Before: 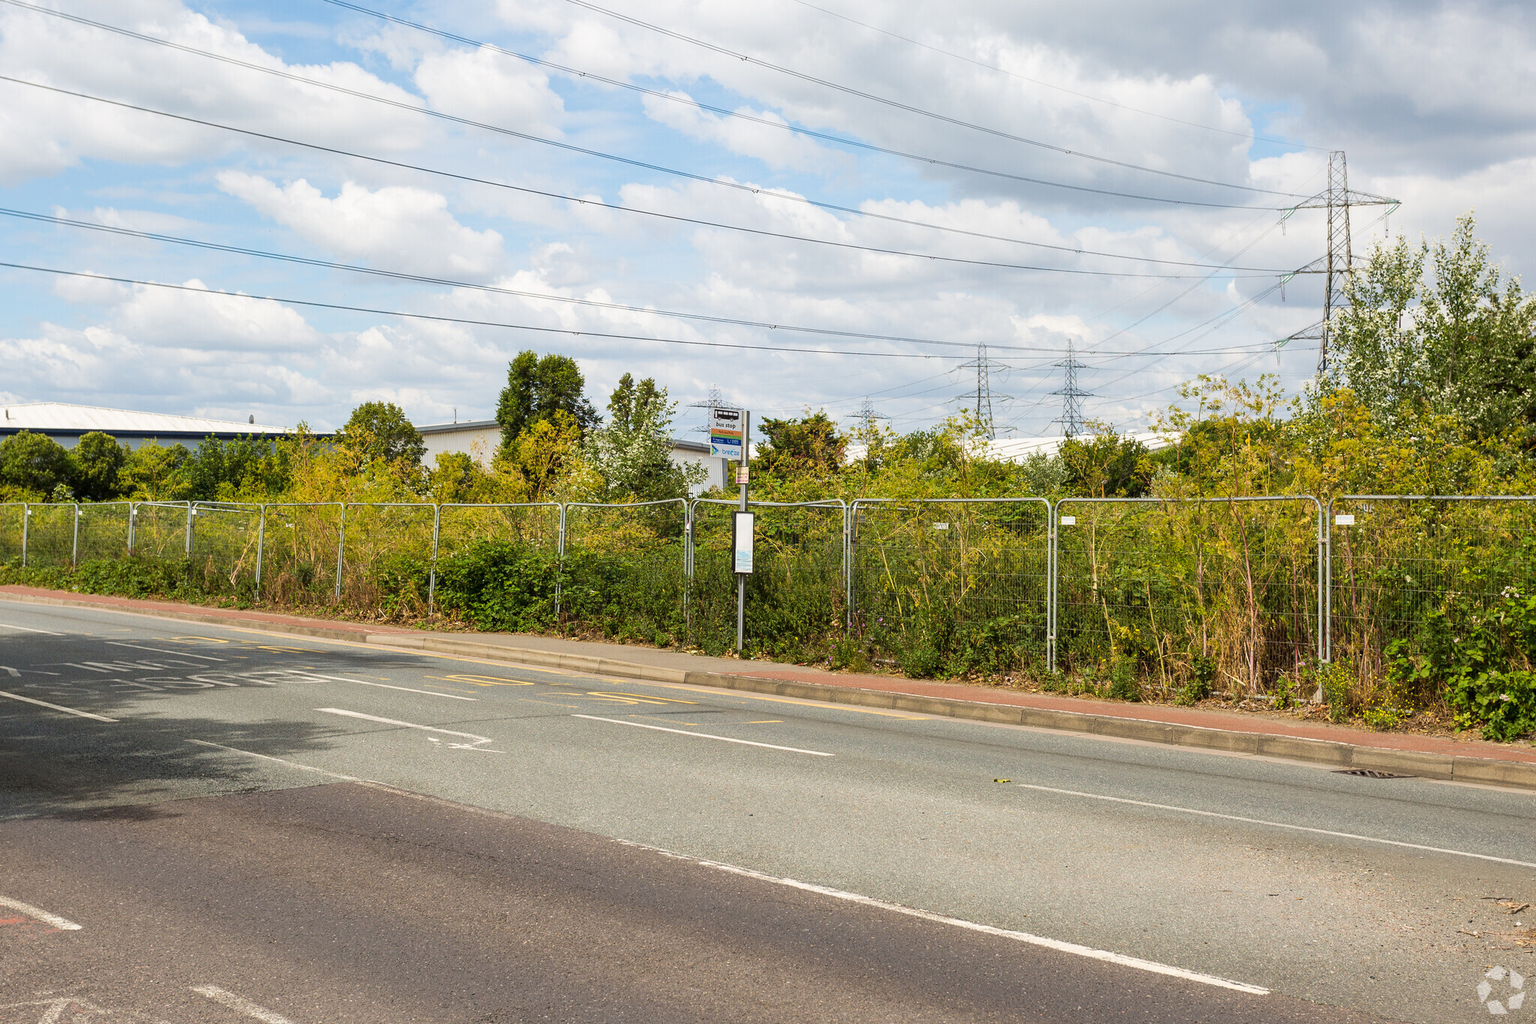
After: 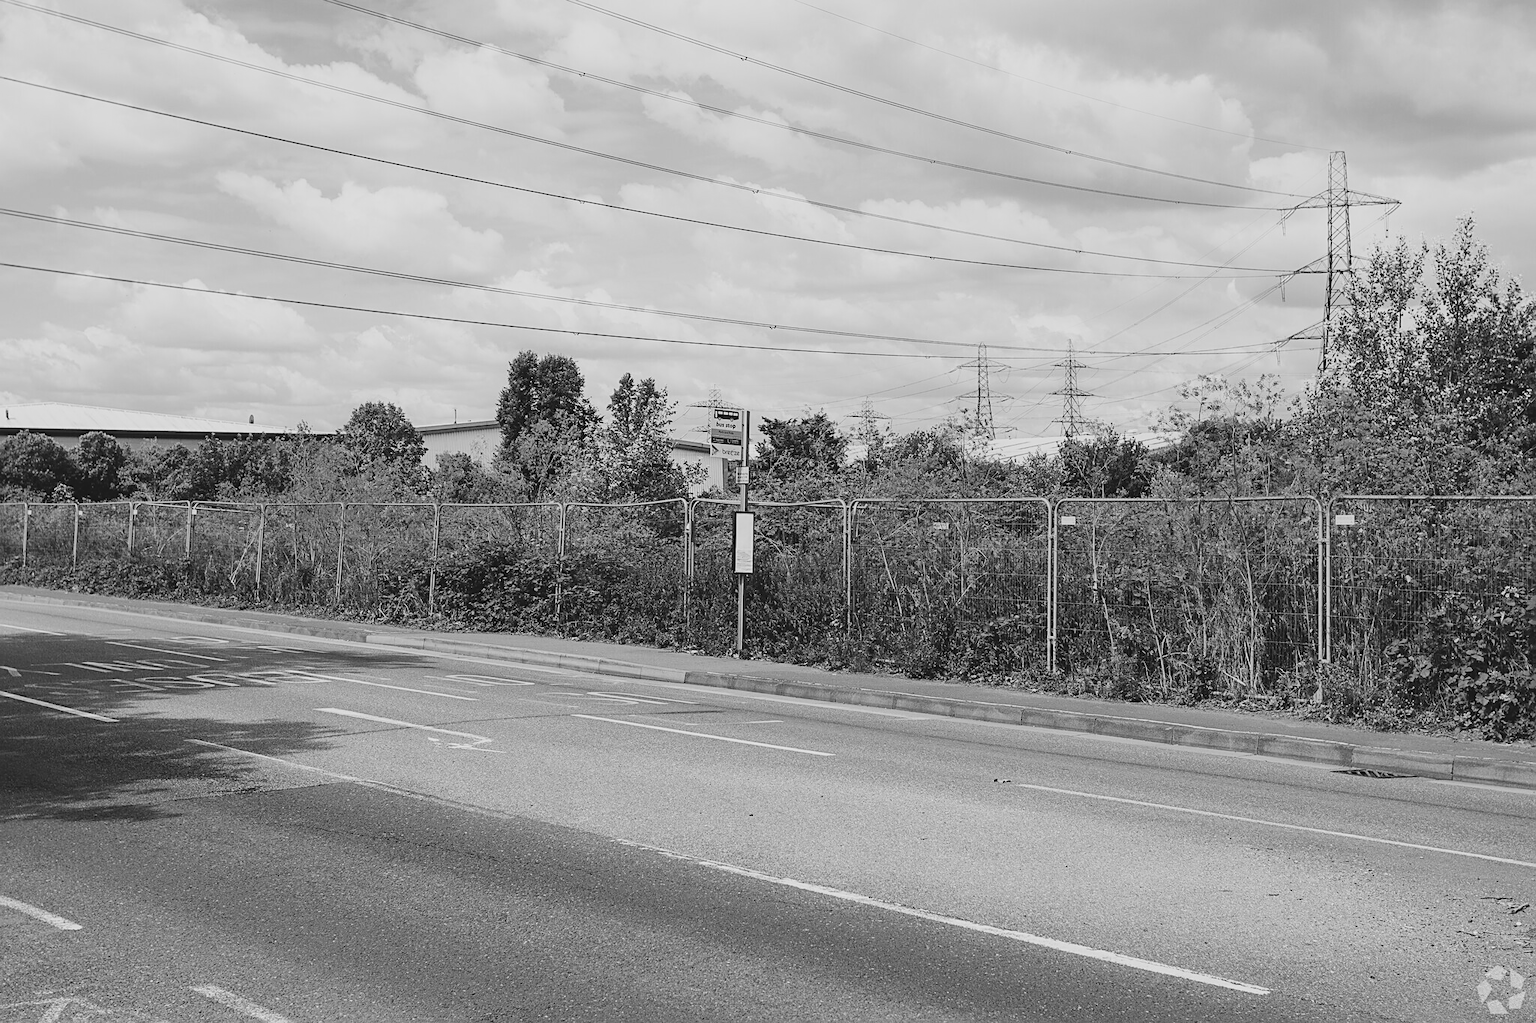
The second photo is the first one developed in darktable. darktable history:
monochrome: a 0, b 0, size 0.5, highlights 0.57
exposure: black level correction -0.041, exposure 0.064 EV, compensate highlight preservation false
tone equalizer: on, module defaults
contrast brightness saturation: contrast 0.21, brightness -0.11, saturation 0.21
sharpen: on, module defaults
filmic rgb: black relative exposure -7.65 EV, white relative exposure 4.56 EV, hardness 3.61
